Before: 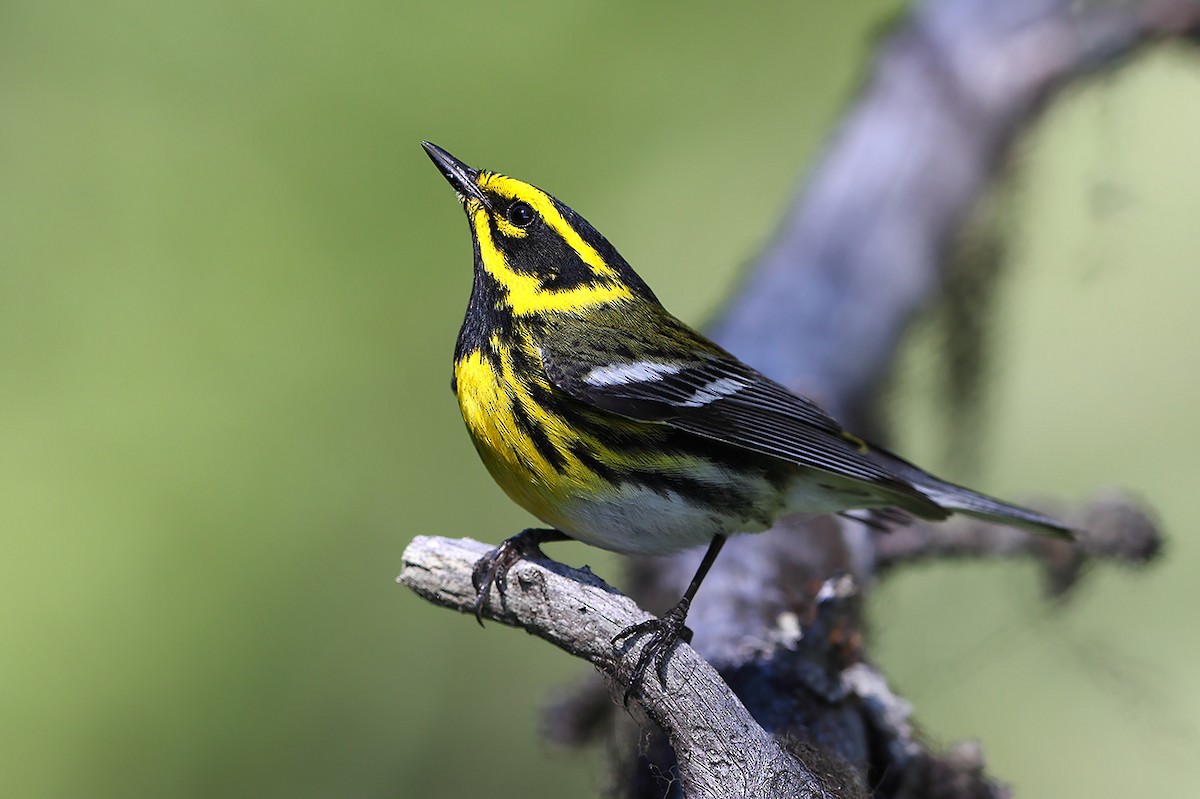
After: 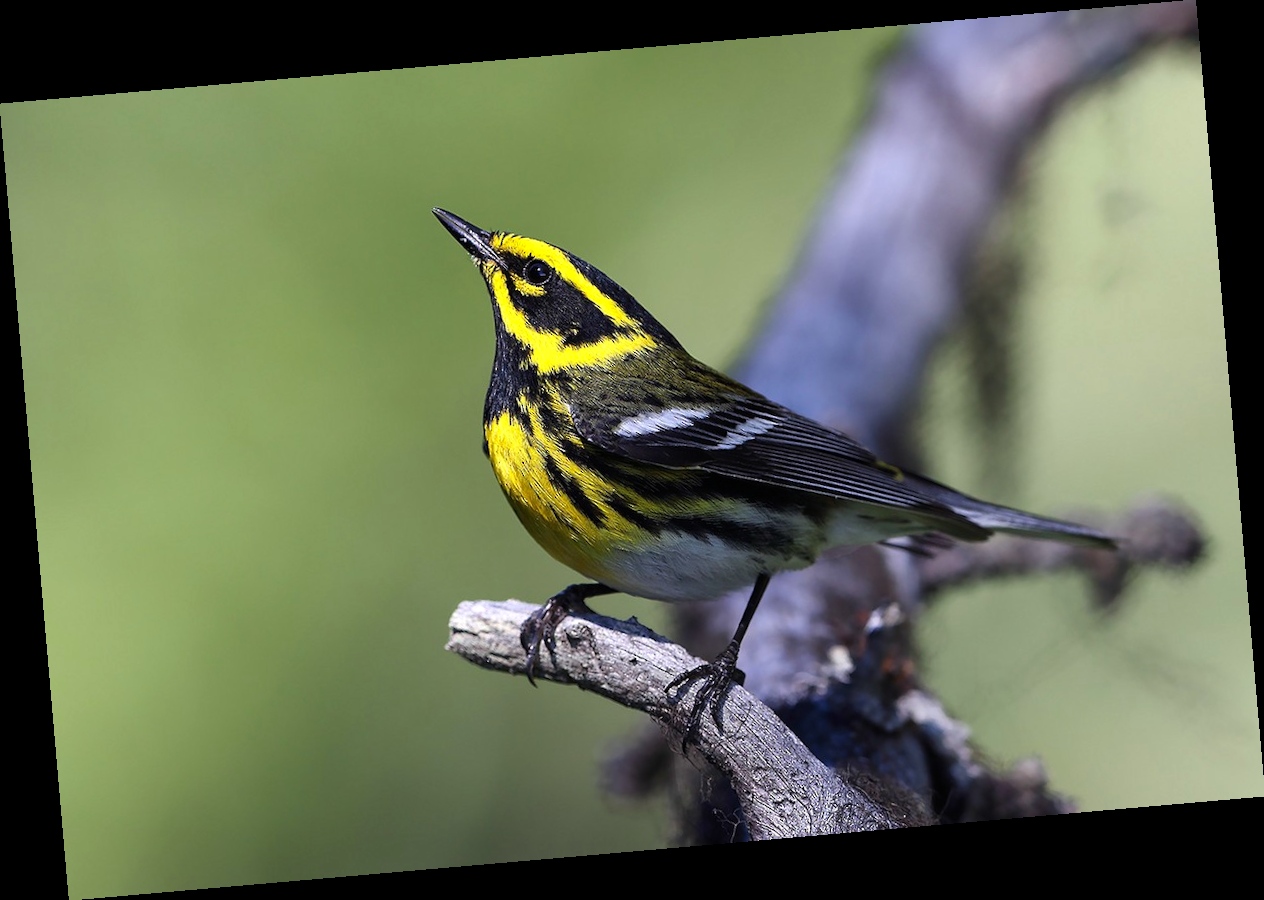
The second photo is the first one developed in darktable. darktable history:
color balance: gamma [0.9, 0.988, 0.975, 1.025], gain [1.05, 1, 1, 1]
rotate and perspective: rotation -4.98°, automatic cropping off
